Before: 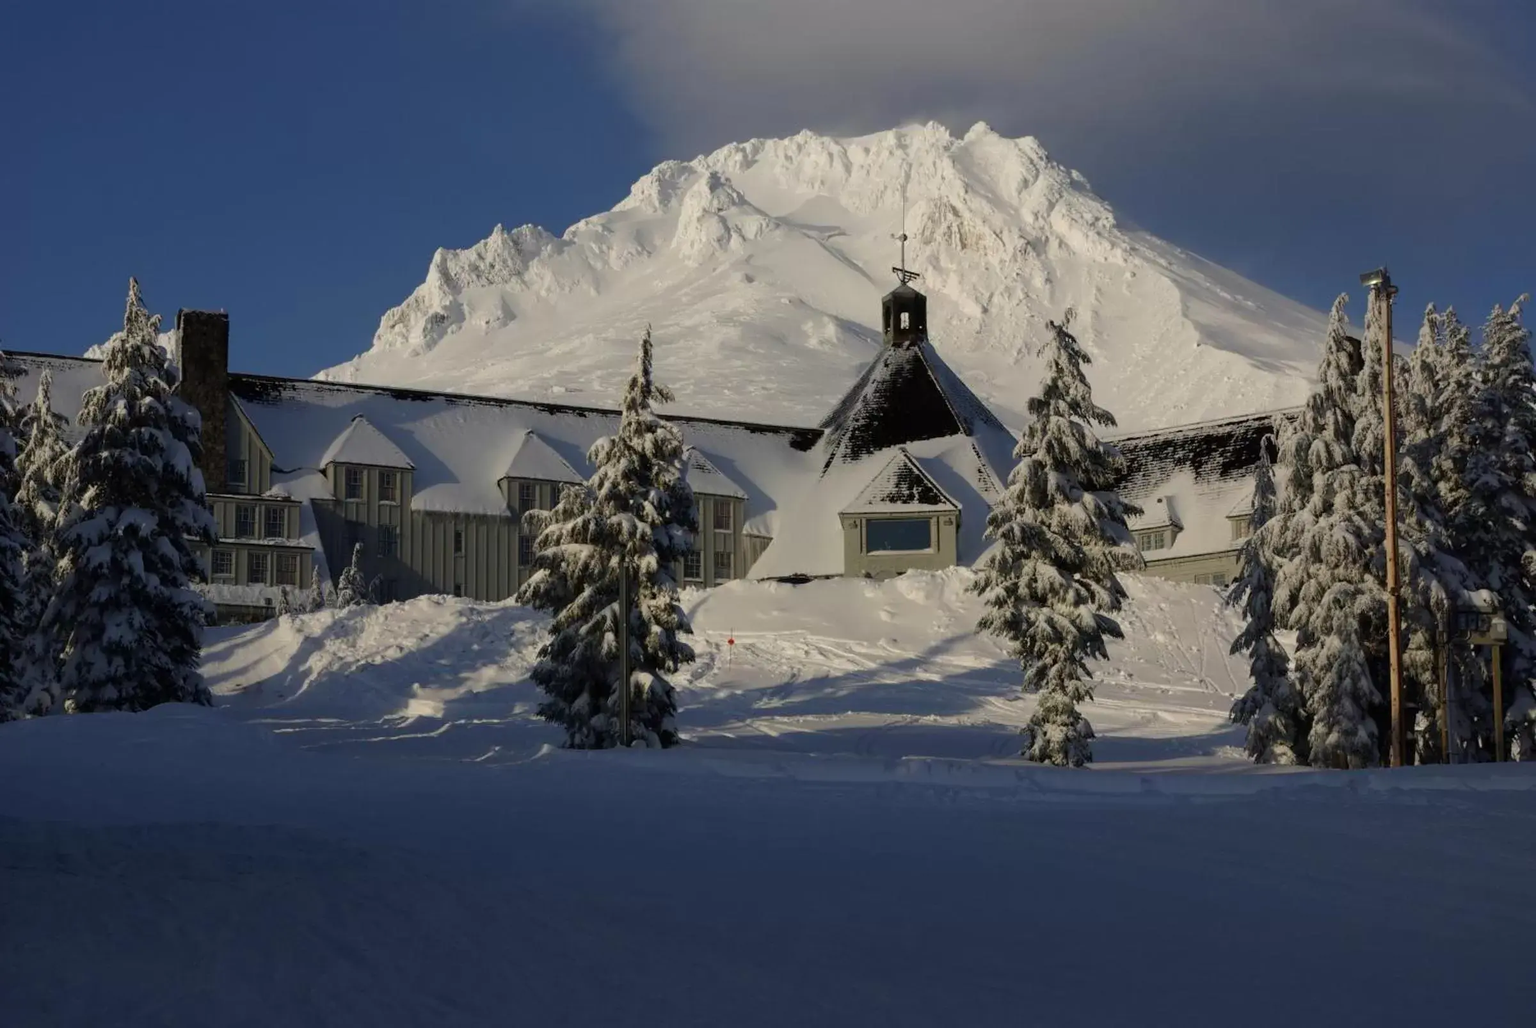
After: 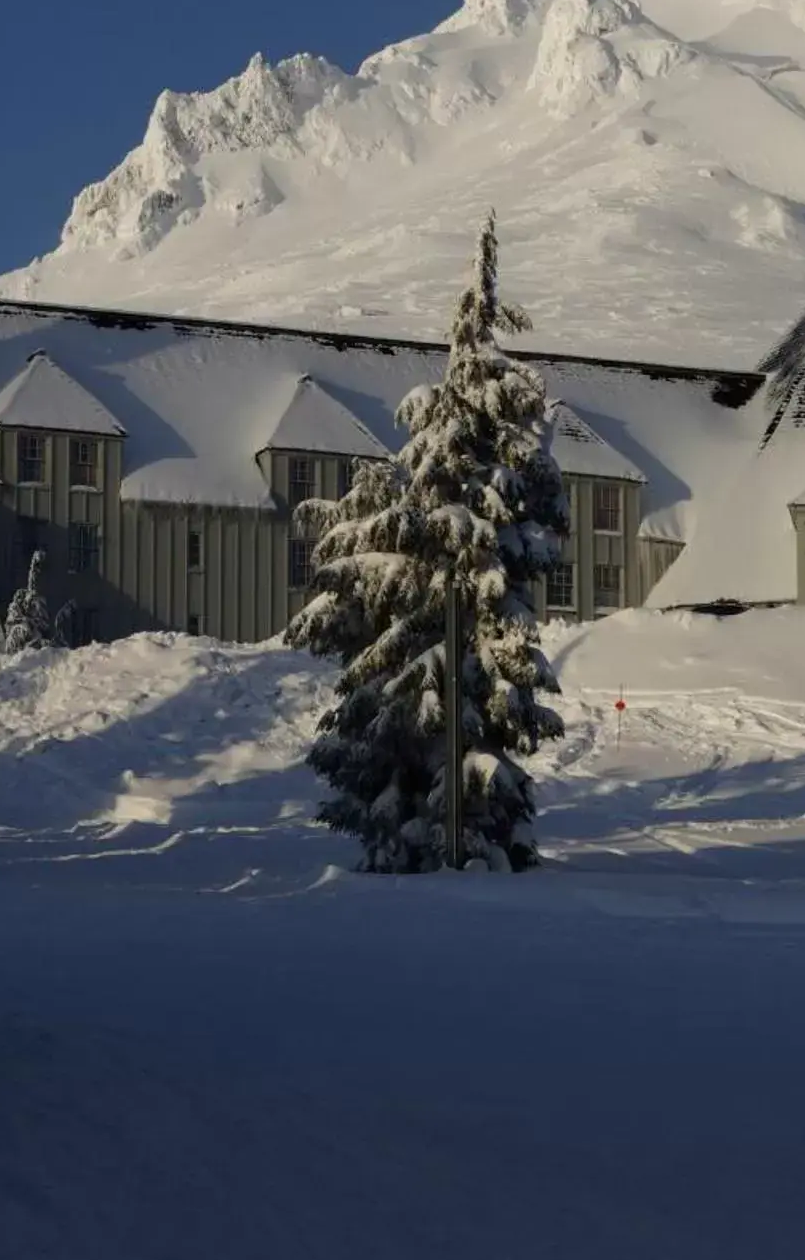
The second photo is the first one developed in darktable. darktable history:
crop and rotate: left 21.77%, top 18.528%, right 44.676%, bottom 2.997%
contrast brightness saturation: contrast 0.07
